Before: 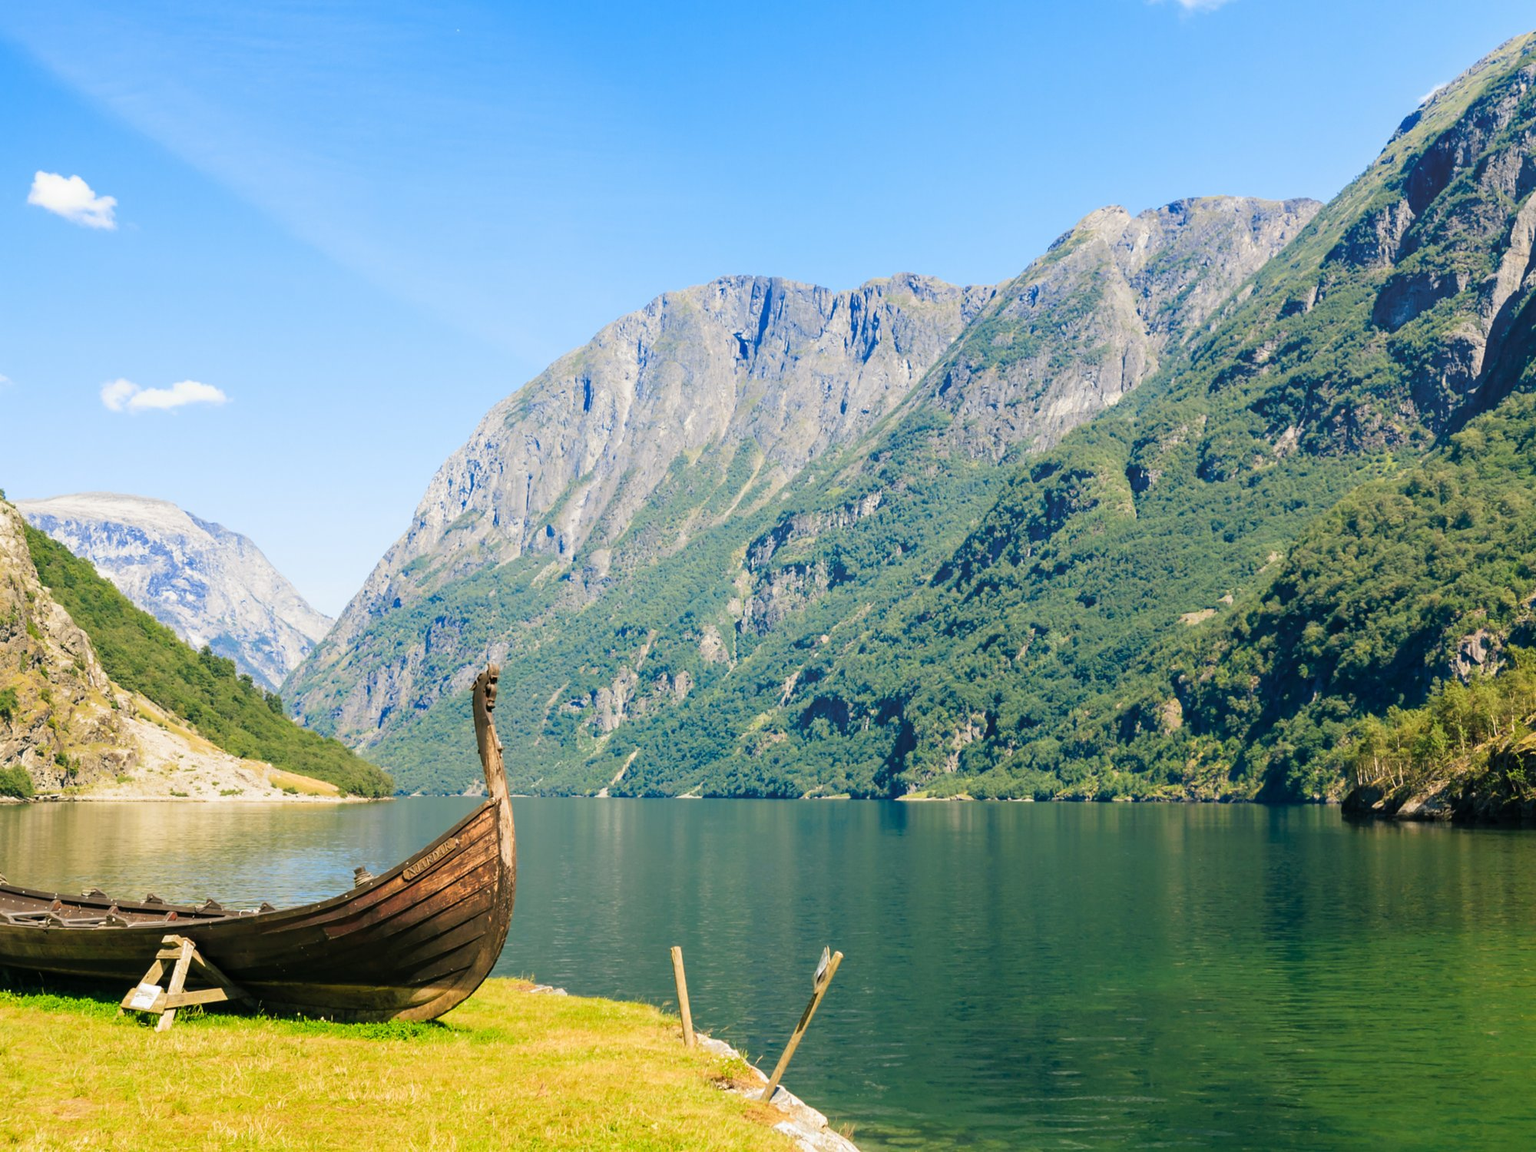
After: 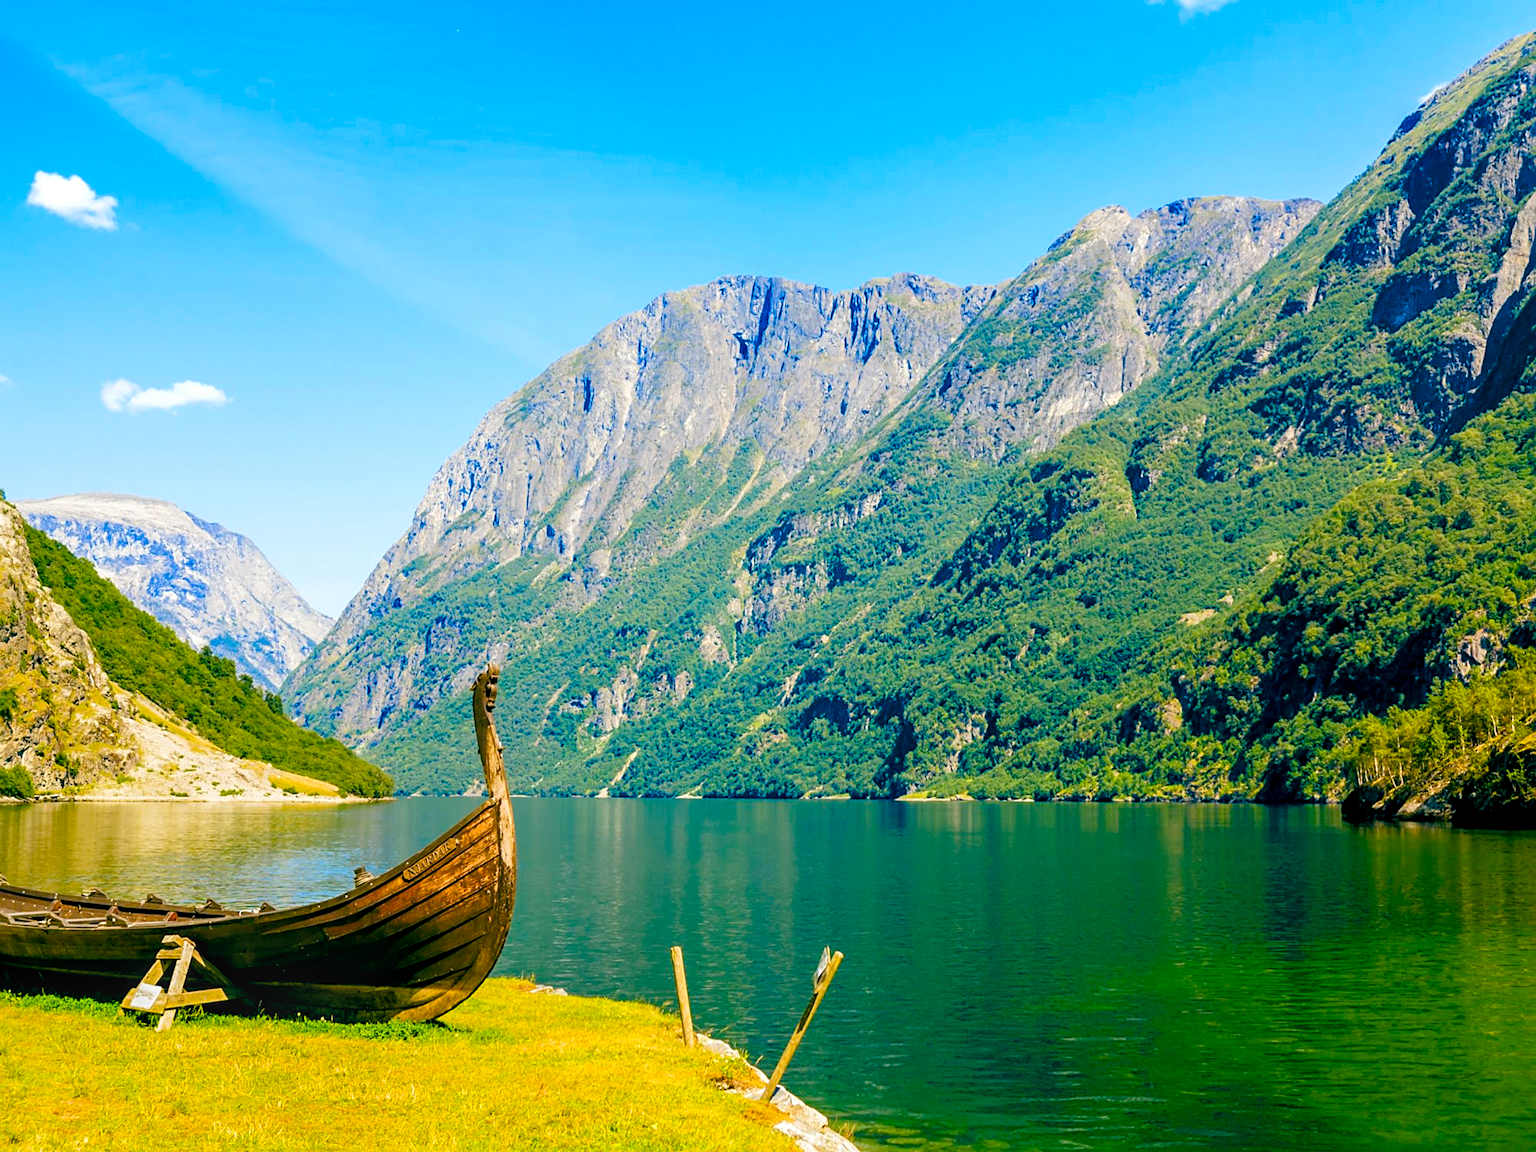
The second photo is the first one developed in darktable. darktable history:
color balance rgb: global offset › luminance -0.313%, global offset › chroma 0.108%, global offset › hue 166.15°, perceptual saturation grading › global saturation 34.768%, perceptual saturation grading › highlights -29.907%, perceptual saturation grading › shadows 35.271%, global vibrance 50.198%
local contrast: on, module defaults
sharpen: radius 2.508, amount 0.339
